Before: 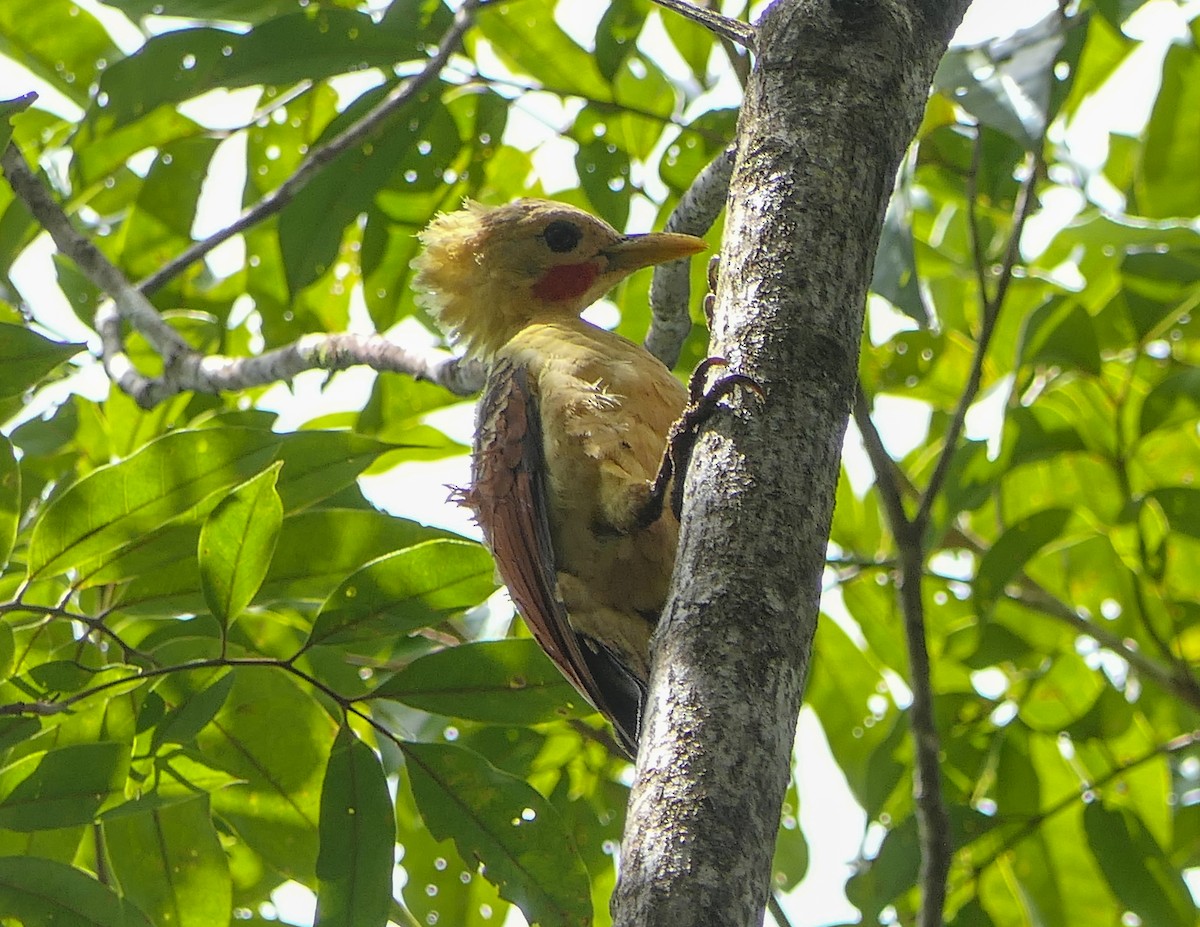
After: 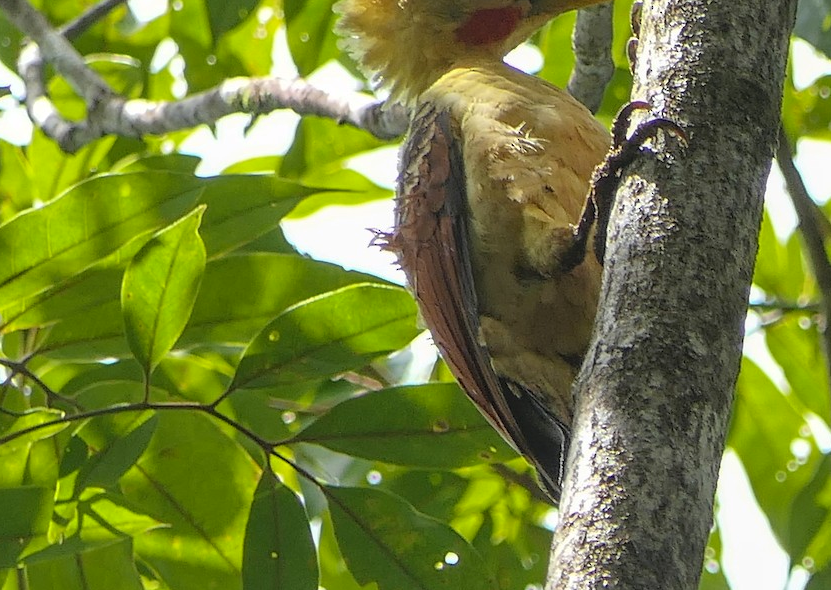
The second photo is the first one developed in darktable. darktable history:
crop: left 6.488%, top 27.668%, right 24.183%, bottom 8.656%
color balance rgb: global vibrance 10%
levels: levels [0, 0.492, 0.984]
